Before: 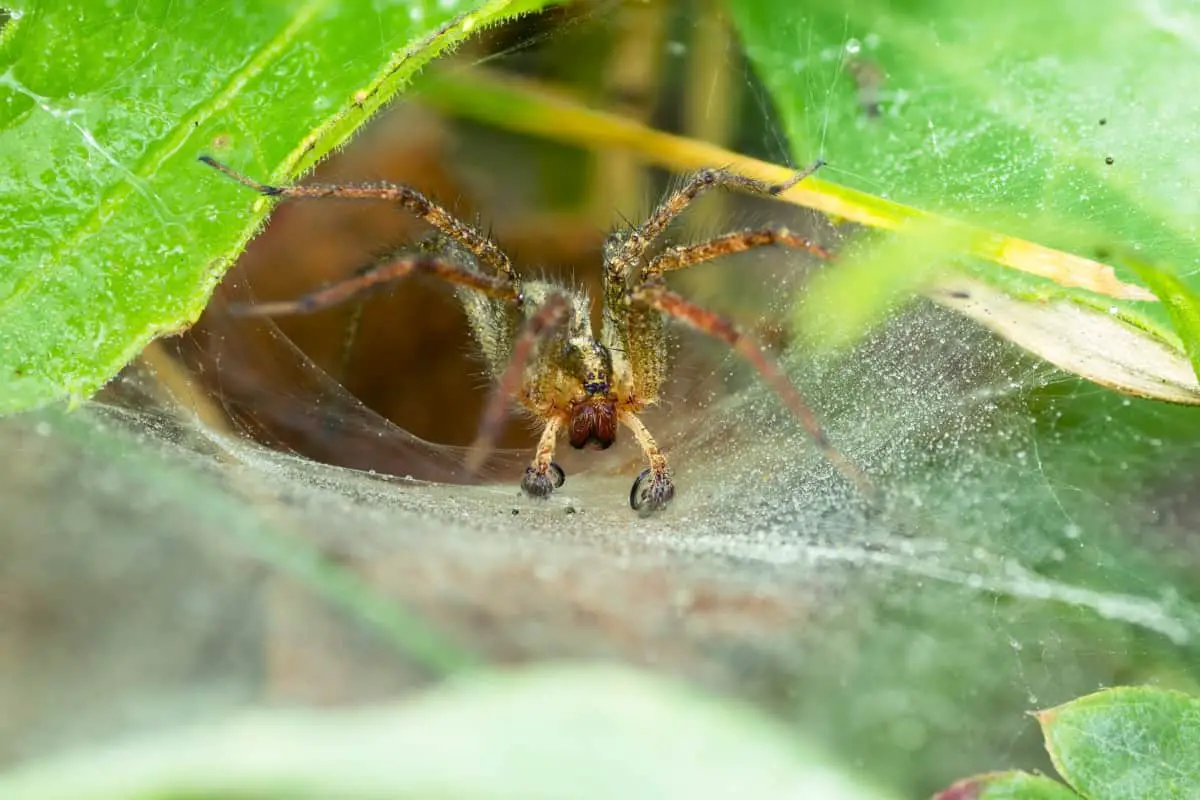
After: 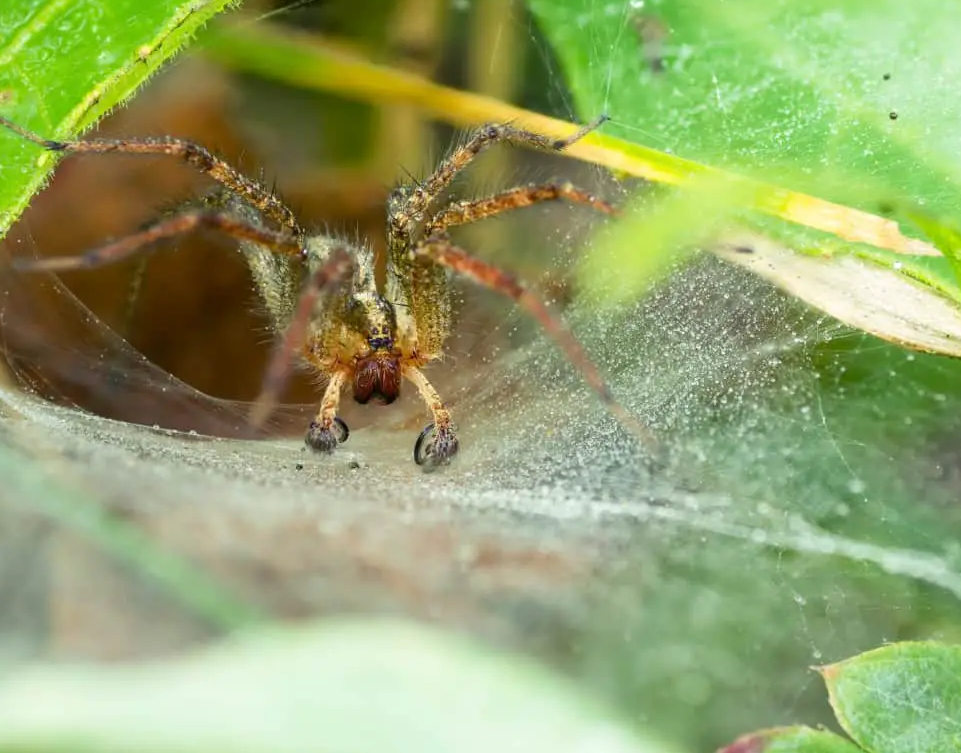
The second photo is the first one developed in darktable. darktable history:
crop and rotate: left 18.004%, top 5.785%, right 1.85%
